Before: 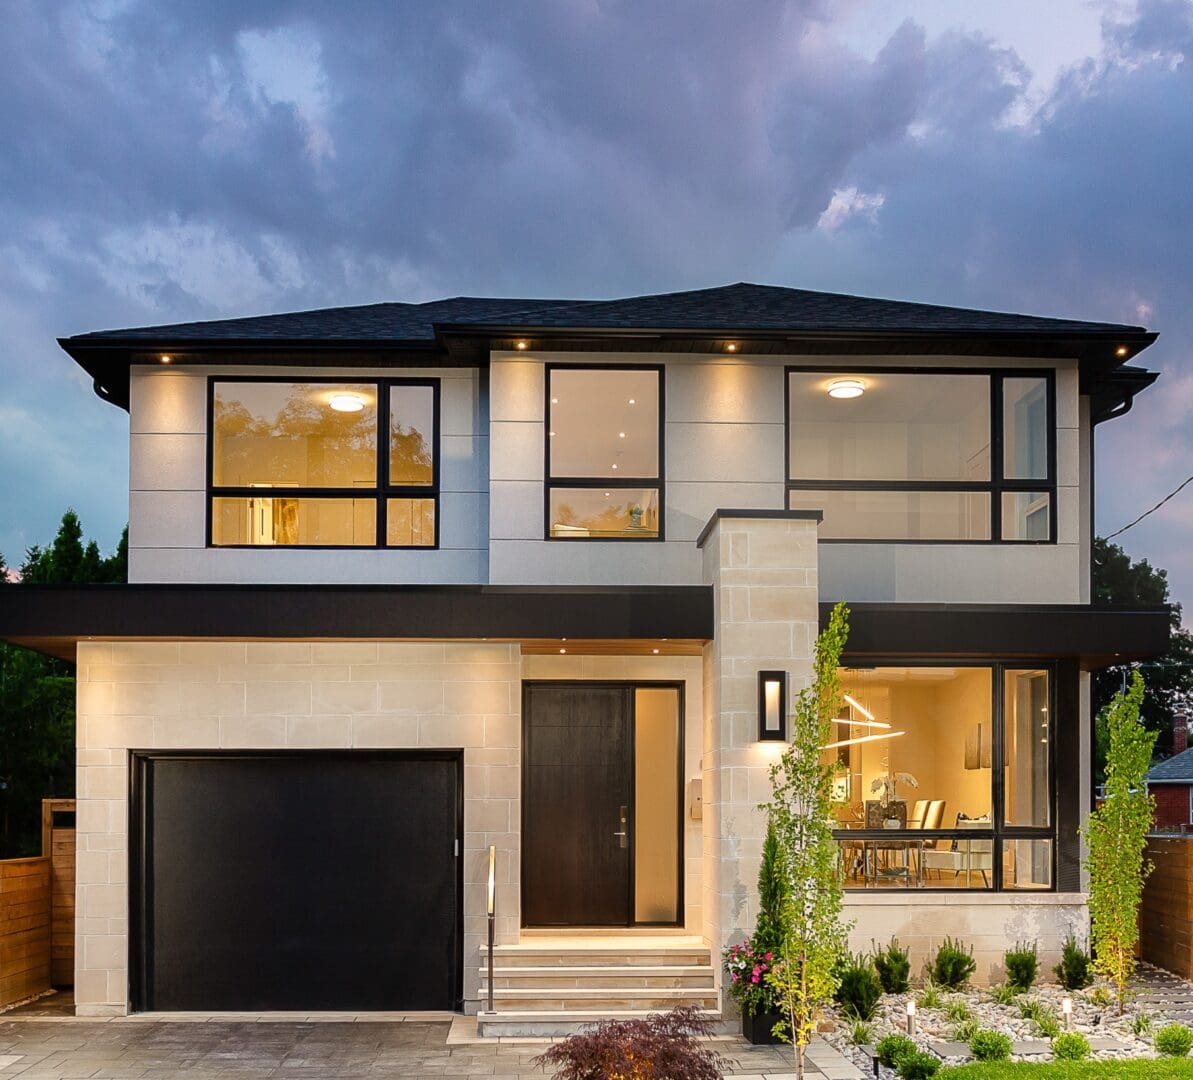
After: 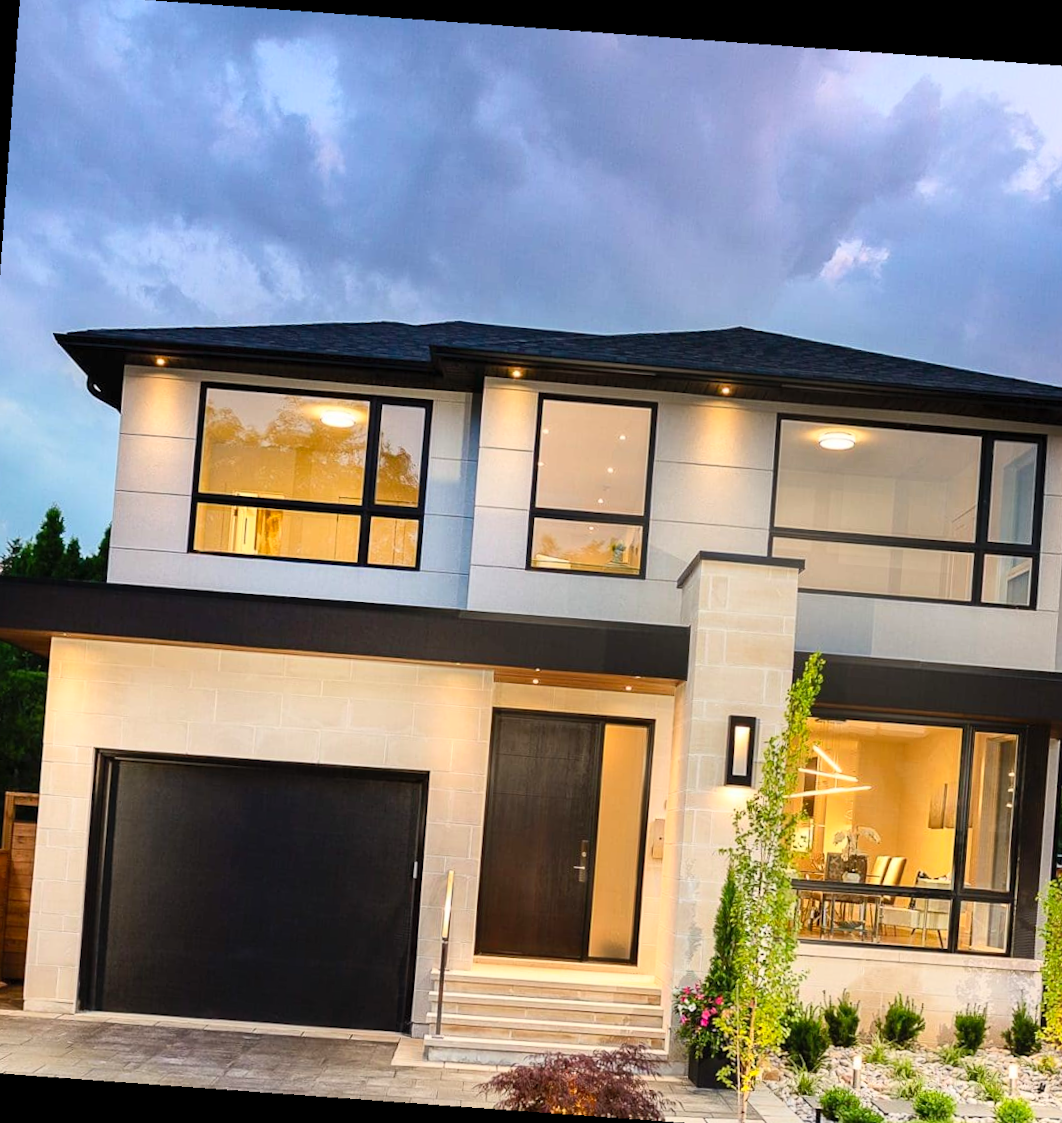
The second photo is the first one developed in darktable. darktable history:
contrast brightness saturation: contrast 0.2, brightness 0.16, saturation 0.22
crop and rotate: angle 1°, left 4.281%, top 0.642%, right 11.383%, bottom 2.486%
rotate and perspective: rotation 5.12°, automatic cropping off
